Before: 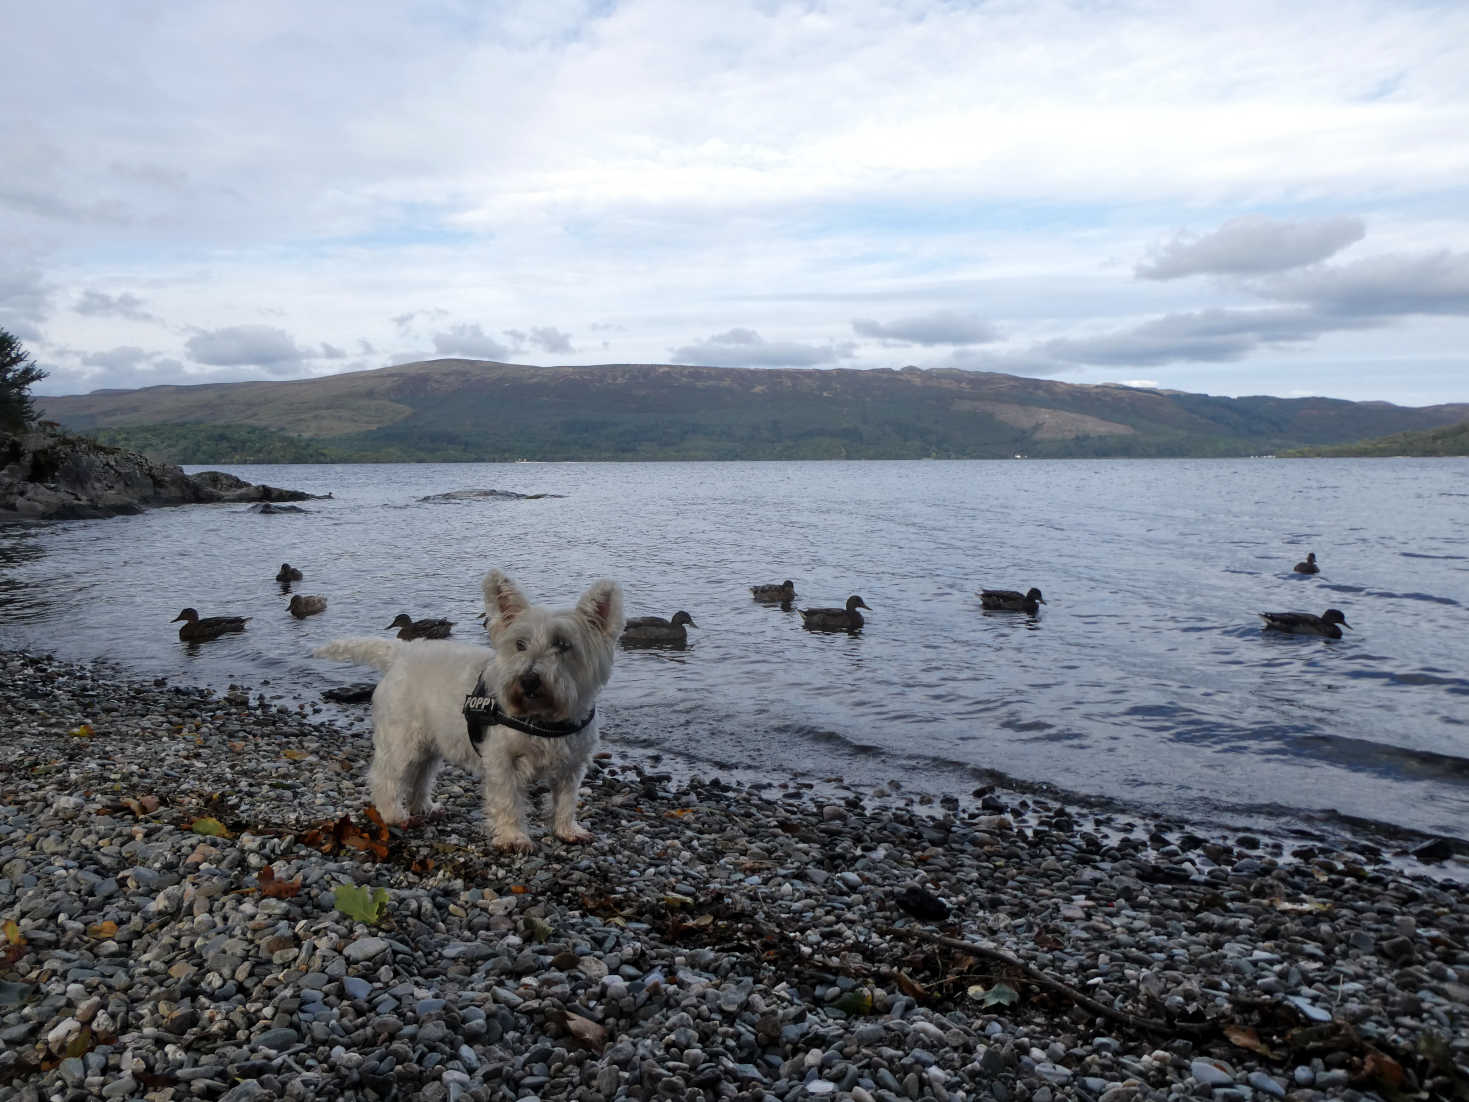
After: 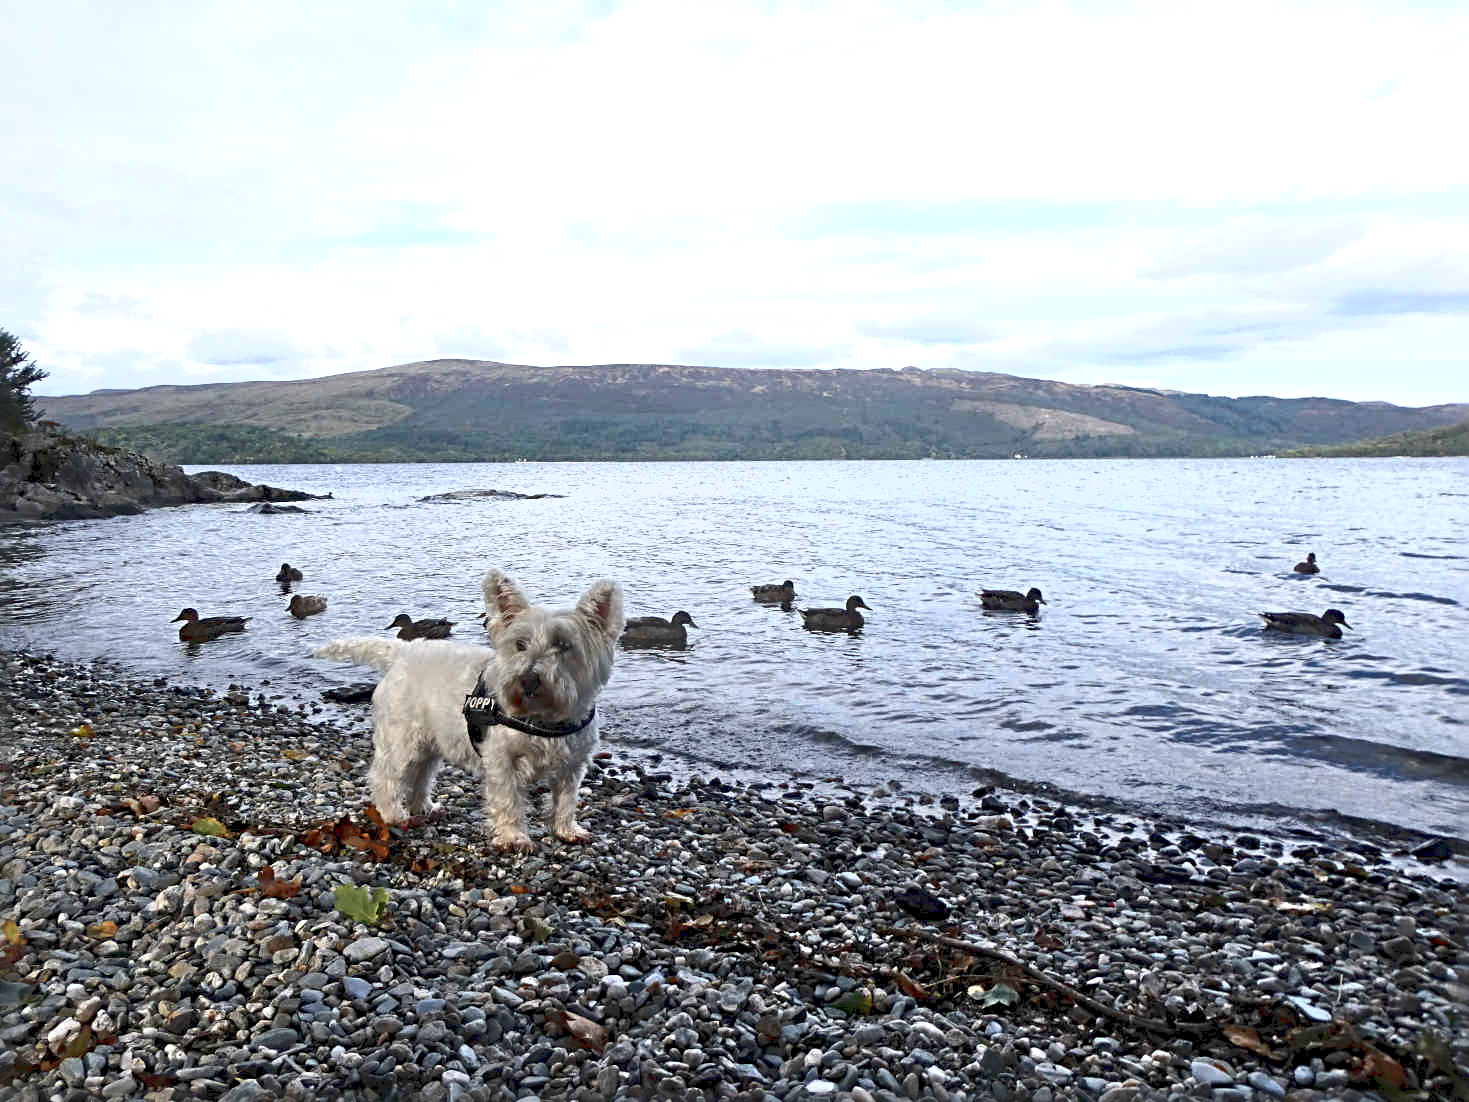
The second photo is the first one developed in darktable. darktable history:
exposure: exposure 0.785 EV, compensate highlight preservation false
sharpen: radius 4.883
base curve: curves: ch0 [(0, 0) (0.235, 0.266) (0.503, 0.496) (0.786, 0.72) (1, 1)]
tone curve: curves: ch0 [(0, 0.081) (0.483, 0.453) (0.881, 0.992)]
